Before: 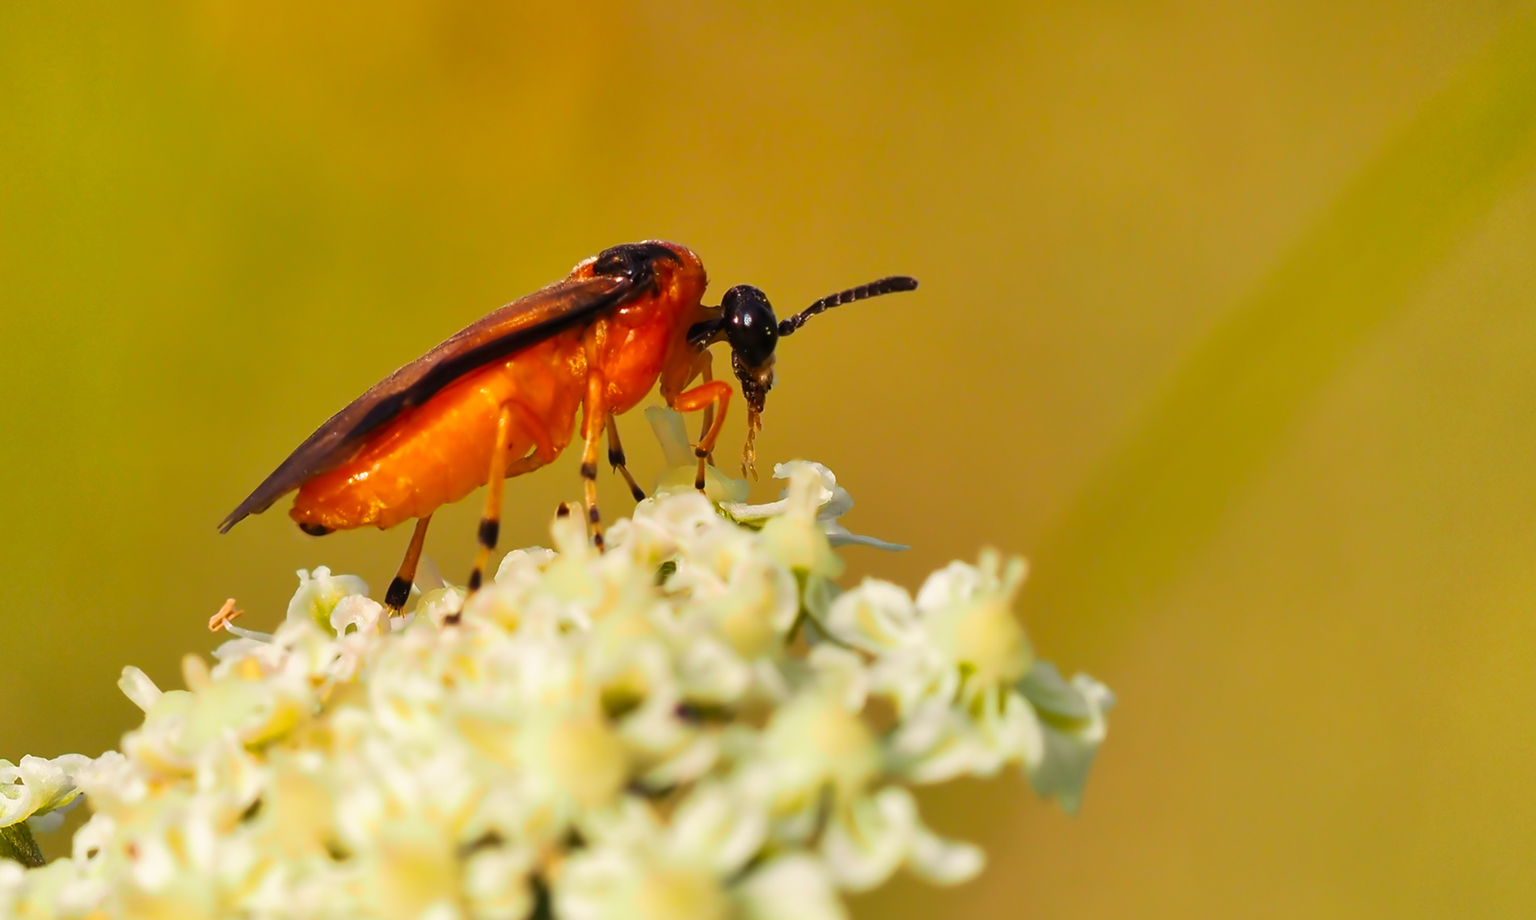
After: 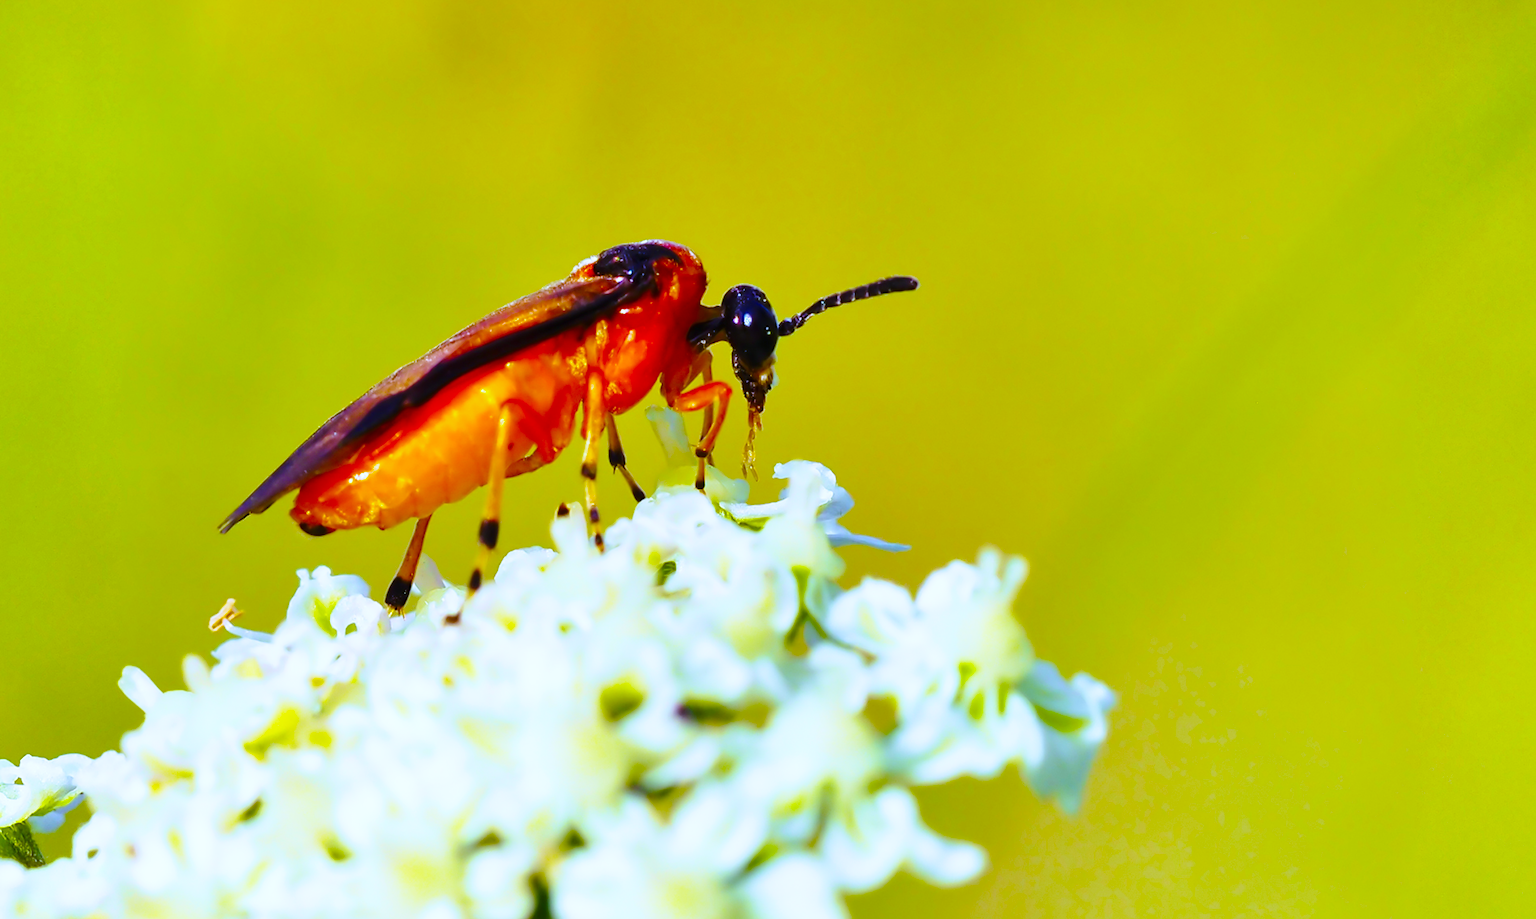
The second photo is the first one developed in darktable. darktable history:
white balance: red 0.766, blue 1.537
velvia: strength 32%, mid-tones bias 0.2
base curve: curves: ch0 [(0, 0) (0.028, 0.03) (0.121, 0.232) (0.46, 0.748) (0.859, 0.968) (1, 1)], preserve colors none
